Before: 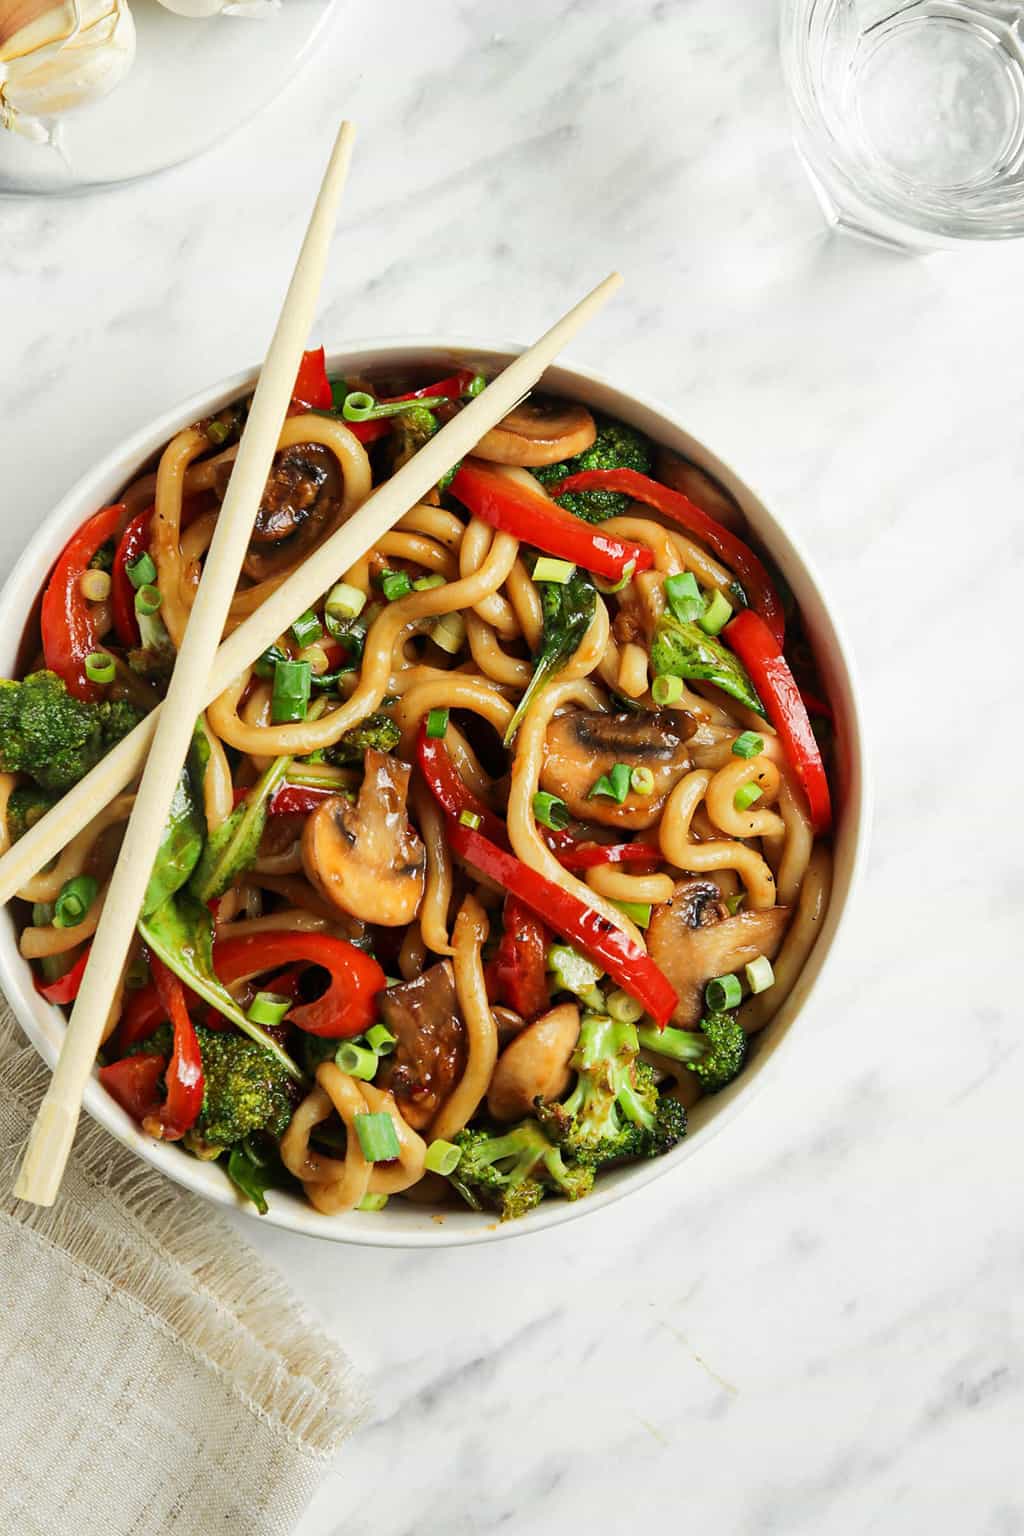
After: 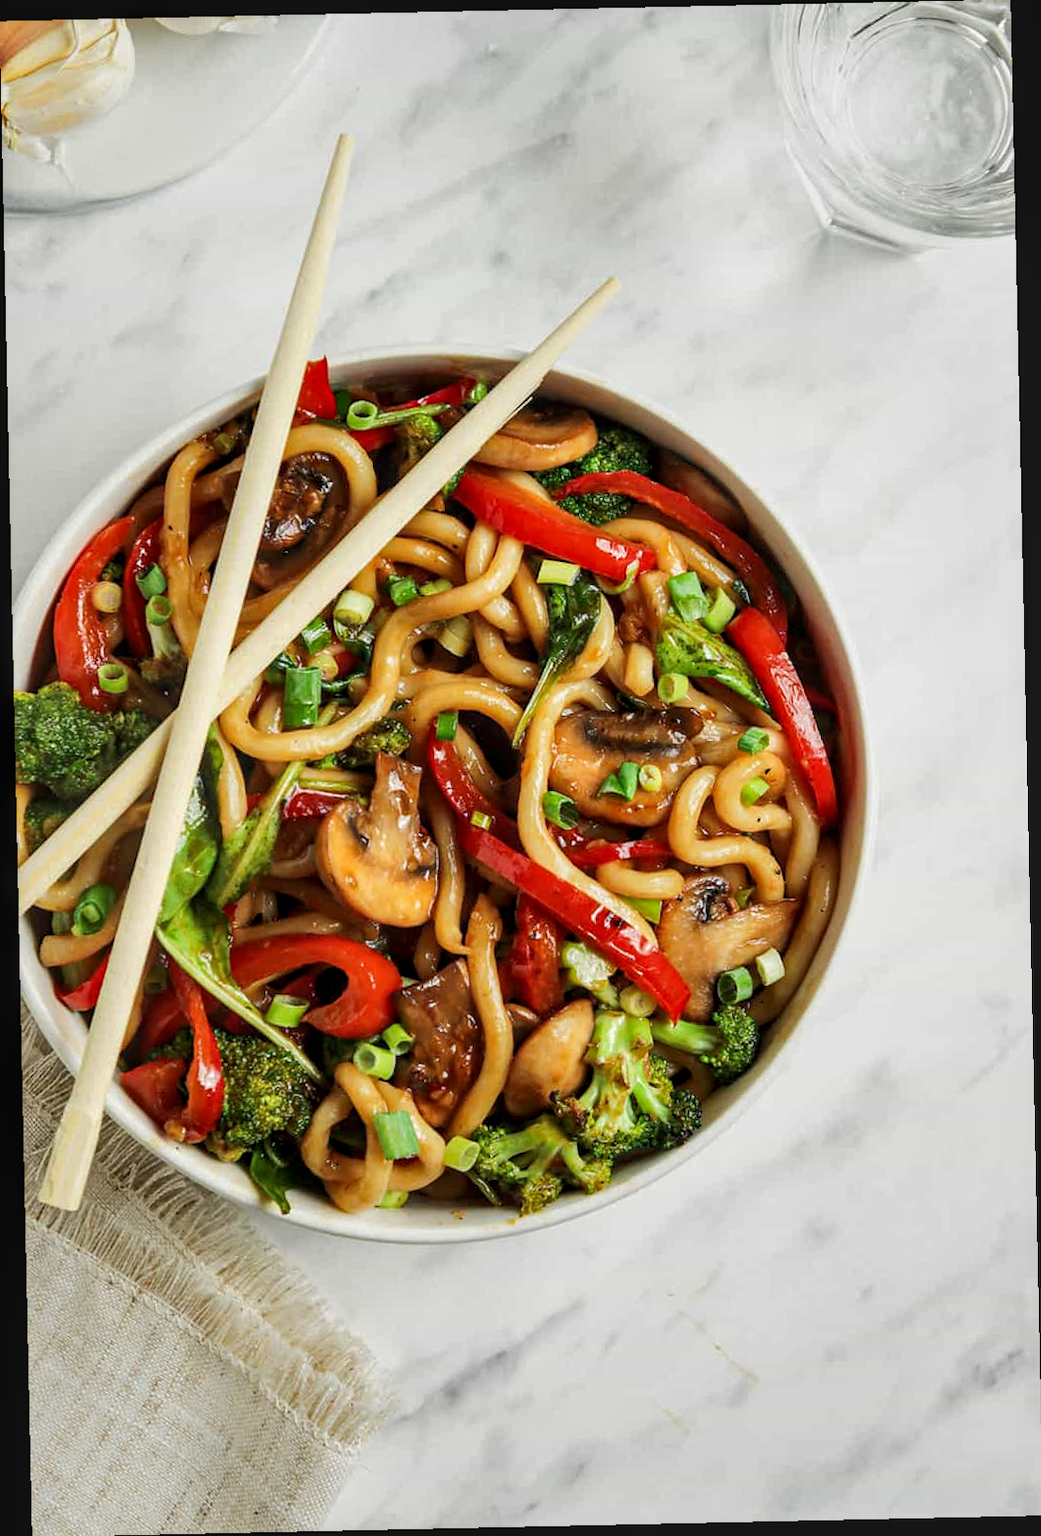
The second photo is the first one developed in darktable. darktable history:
local contrast: on, module defaults
rotate and perspective: rotation -1.24°, automatic cropping off
